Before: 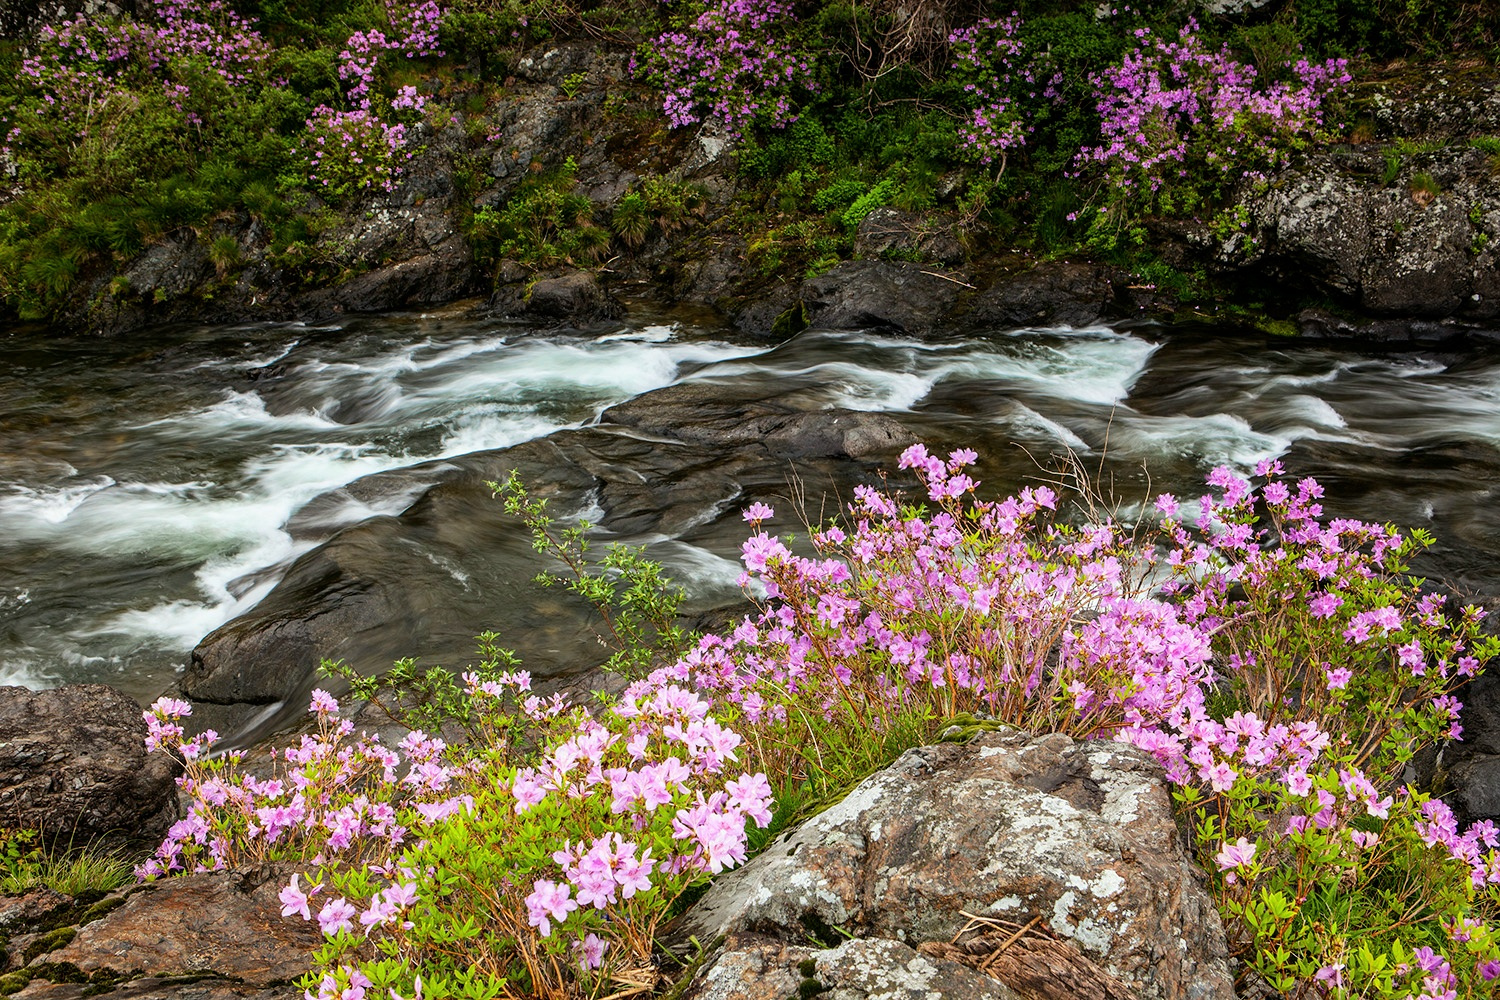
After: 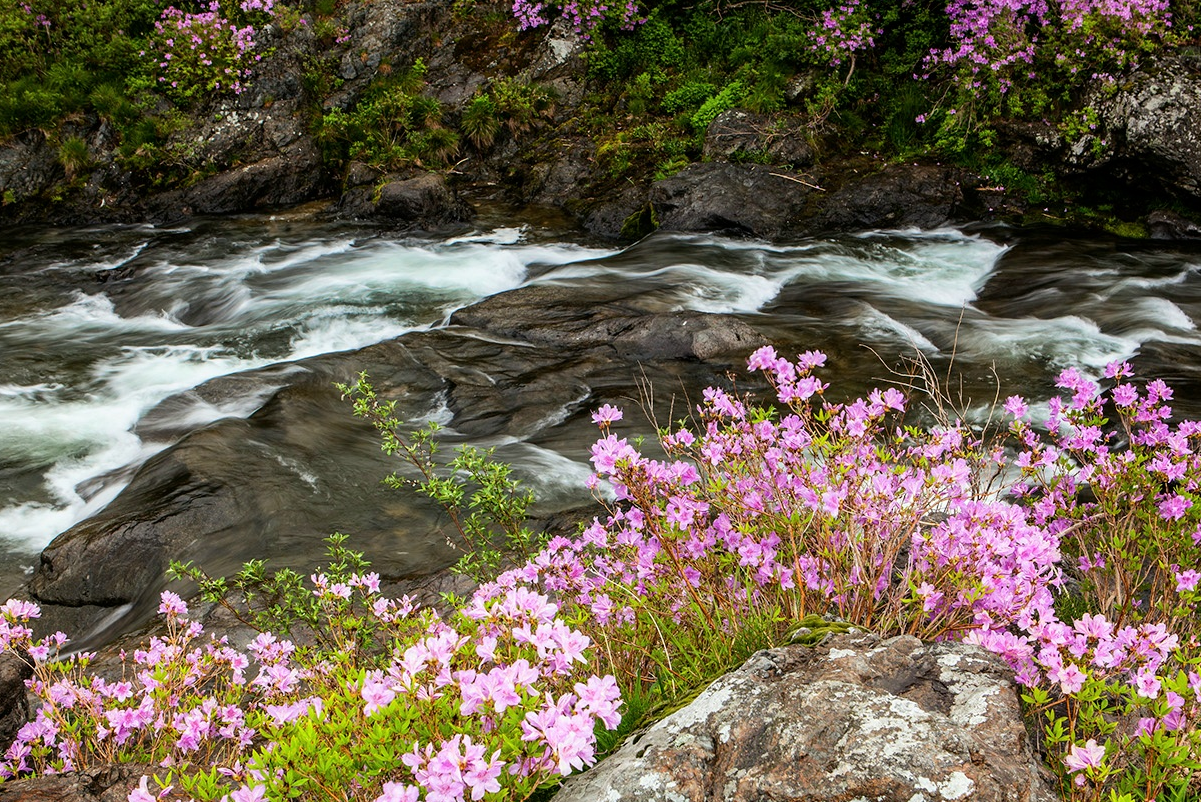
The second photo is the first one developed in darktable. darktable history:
crop and rotate: left 10.07%, top 9.824%, right 9.819%, bottom 9.907%
